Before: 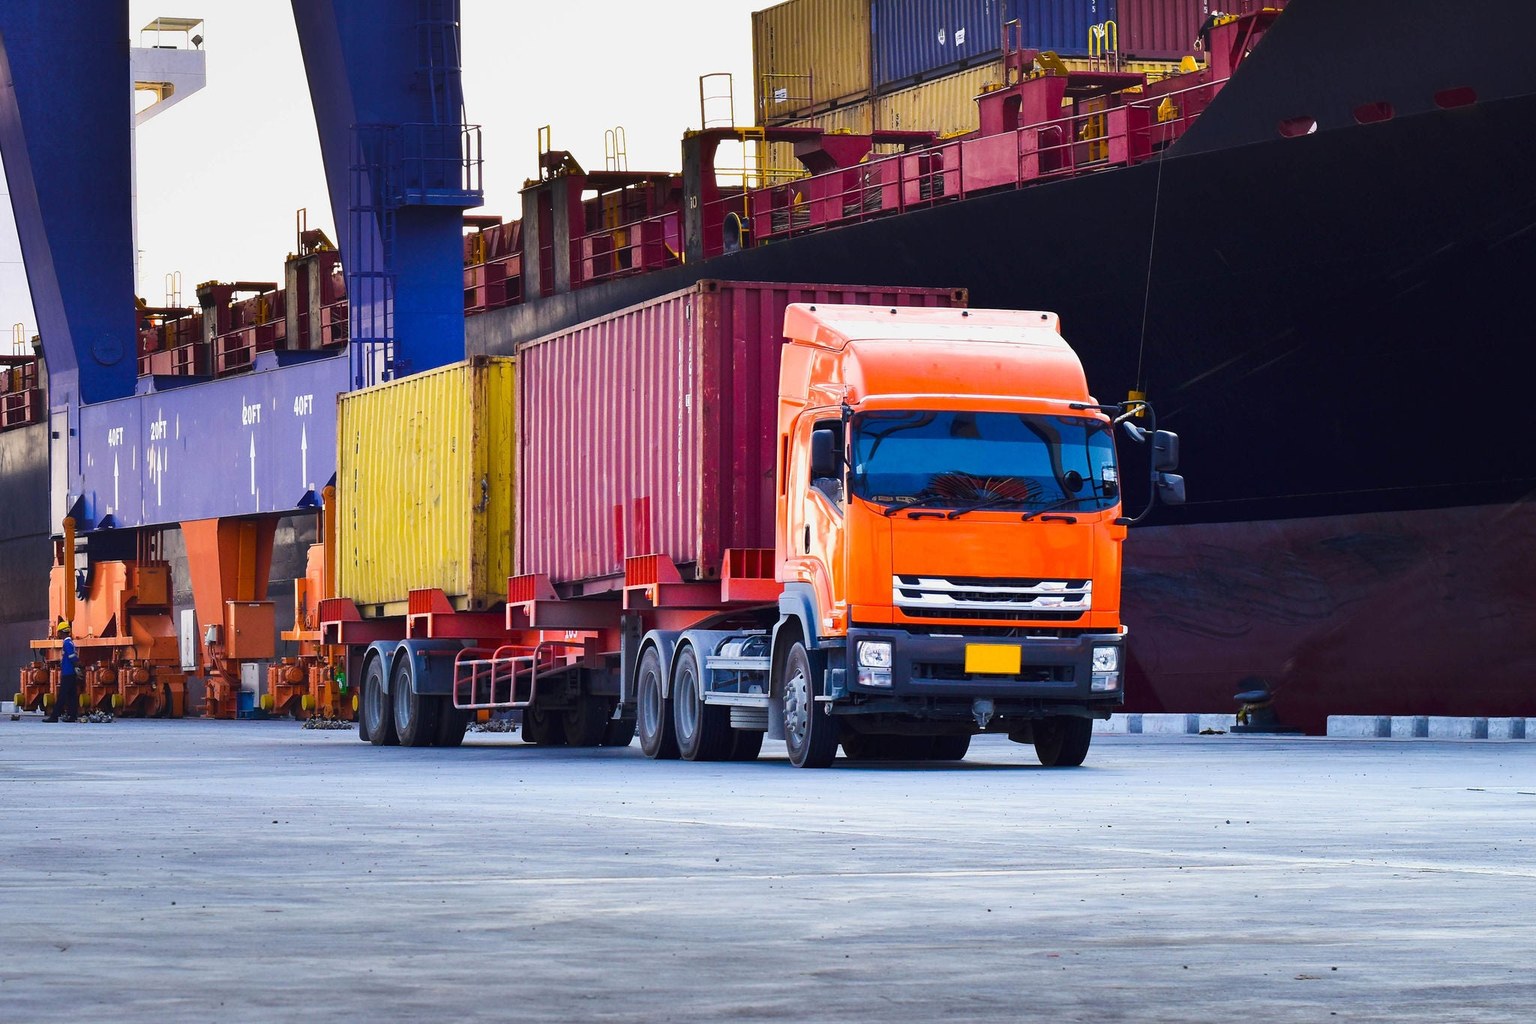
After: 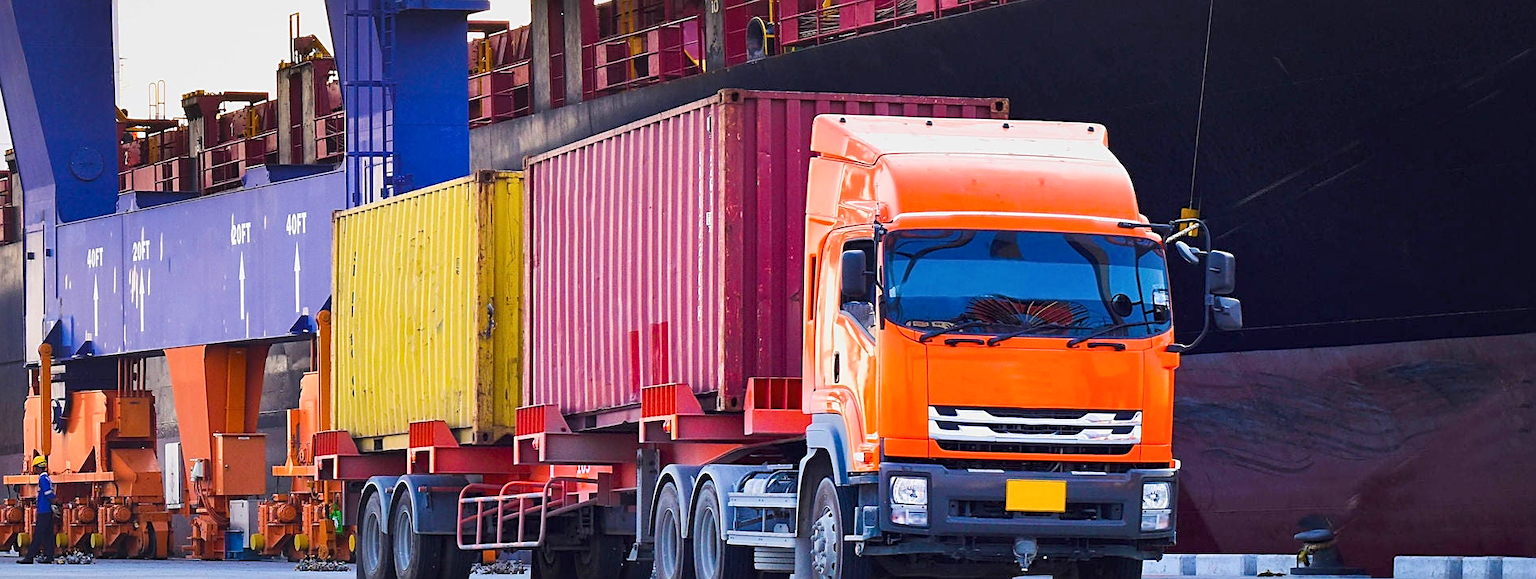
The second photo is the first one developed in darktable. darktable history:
crop: left 1.767%, top 19.255%, right 4.967%, bottom 27.928%
filmic rgb: middle gray luminance 18.33%, black relative exposure -10.49 EV, white relative exposure 3.42 EV, threshold 2.98 EV, target black luminance 0%, hardness 6.07, latitude 98.25%, contrast 0.846, shadows ↔ highlights balance 0.591%, add noise in highlights 0.099, color science v4 (2020), type of noise poissonian, enable highlight reconstruction true
sharpen: on, module defaults
exposure: black level correction 0, exposure 0.692 EV, compensate highlight preservation false
local contrast: mode bilateral grid, contrast 20, coarseness 50, detail 119%, midtone range 0.2
